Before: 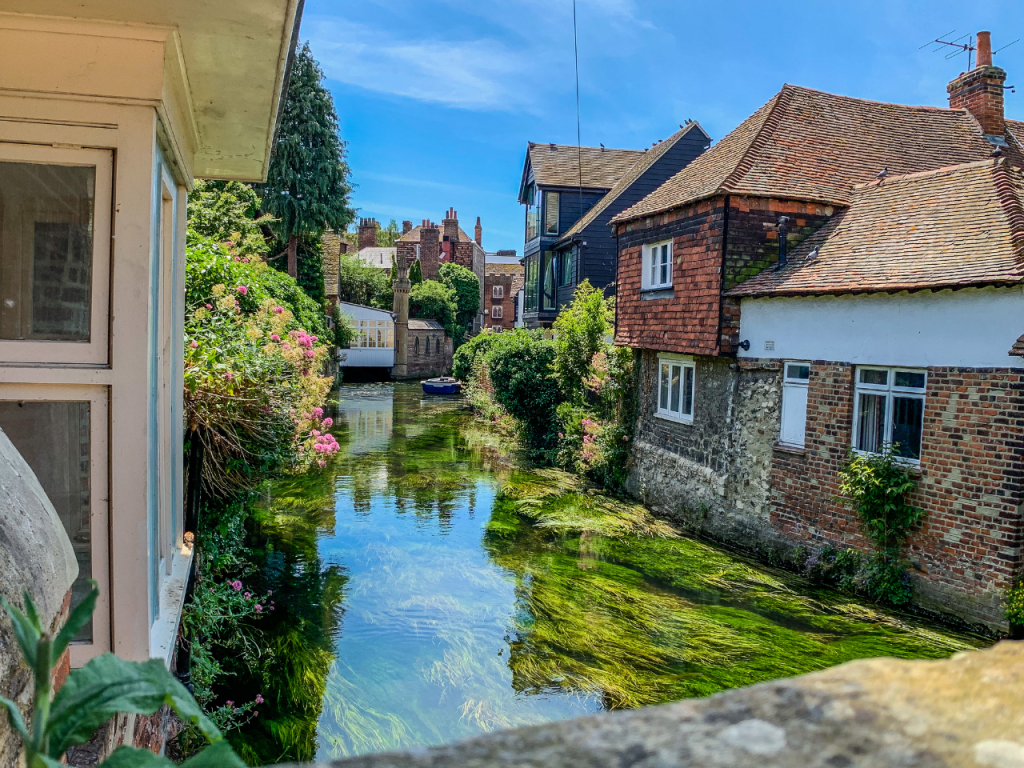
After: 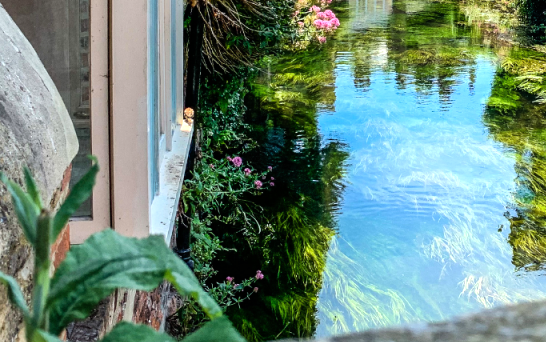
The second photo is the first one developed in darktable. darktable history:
crop and rotate: top 55.314%, right 46.663%, bottom 0.134%
tone equalizer: -8 EV -0.721 EV, -7 EV -0.669 EV, -6 EV -0.582 EV, -5 EV -0.371 EV, -3 EV 0.388 EV, -2 EV 0.6 EV, -1 EV 0.683 EV, +0 EV 0.752 EV
